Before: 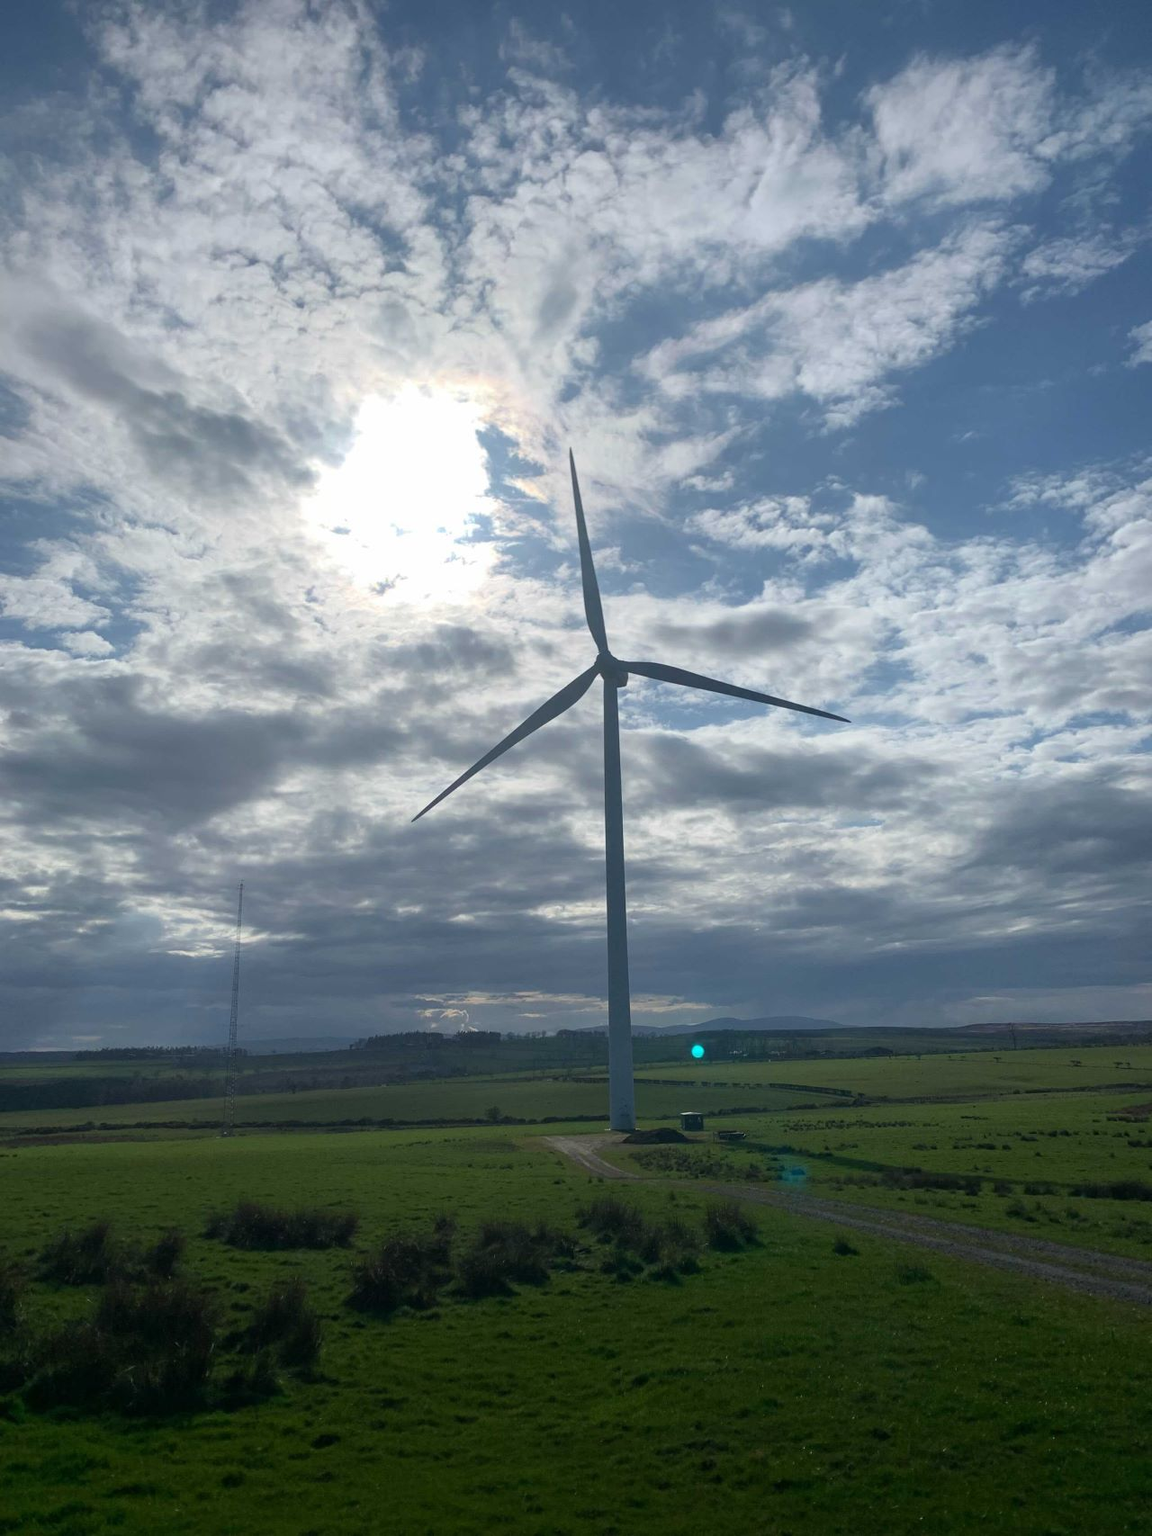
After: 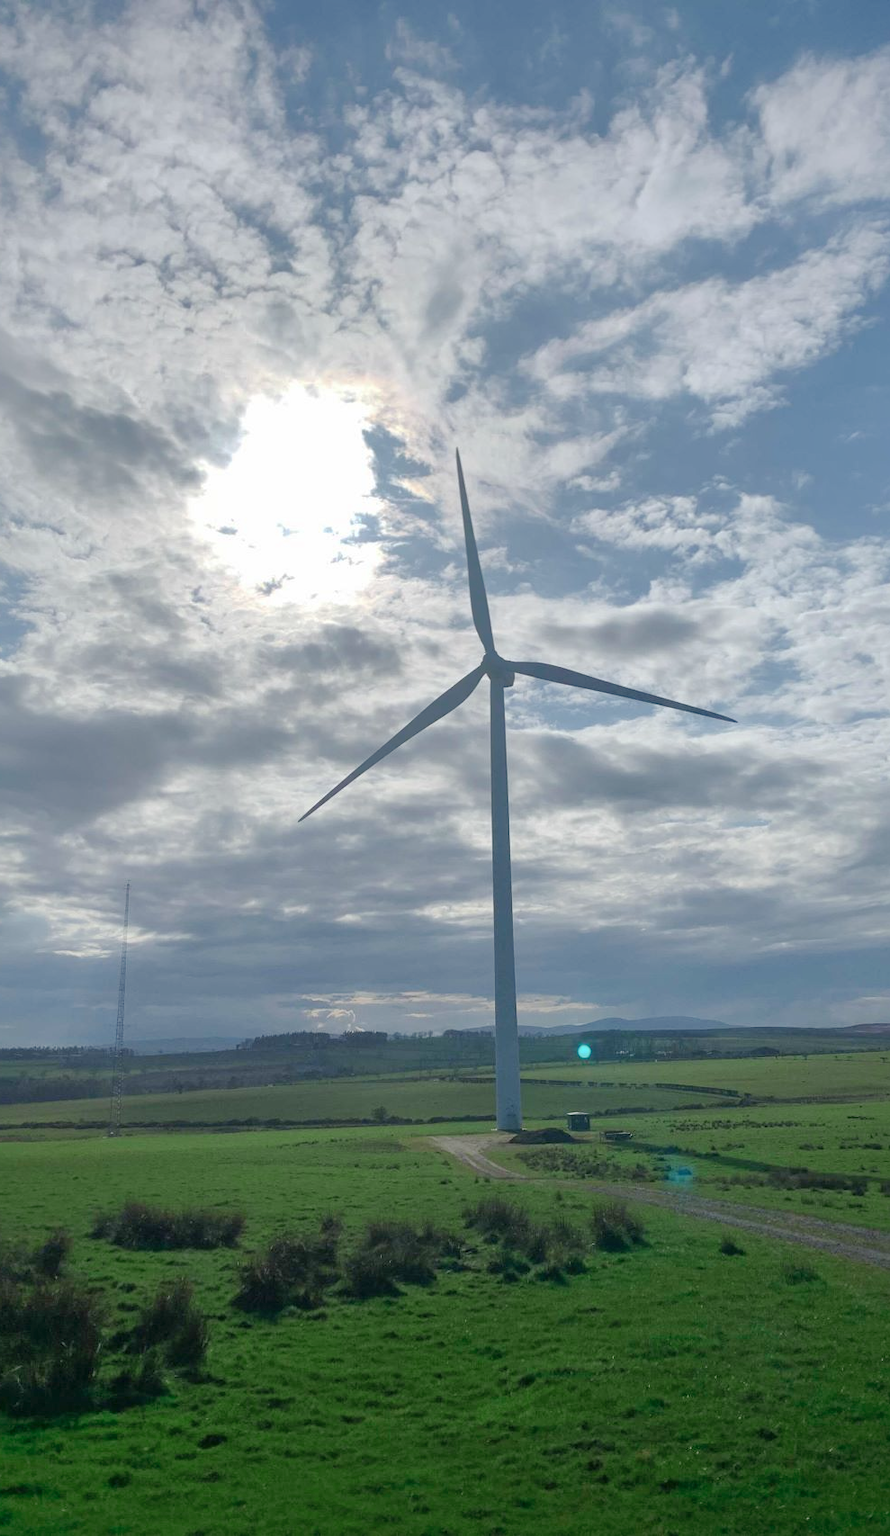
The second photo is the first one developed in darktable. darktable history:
shadows and highlights: on, module defaults
crop: left 9.891%, right 12.688%
base curve: curves: ch0 [(0, 0) (0.158, 0.273) (0.879, 0.895) (1, 1)], preserve colors none
color zones: curves: ch2 [(0, 0.5) (0.143, 0.517) (0.286, 0.571) (0.429, 0.522) (0.571, 0.5) (0.714, 0.5) (0.857, 0.5) (1, 0.5)]
